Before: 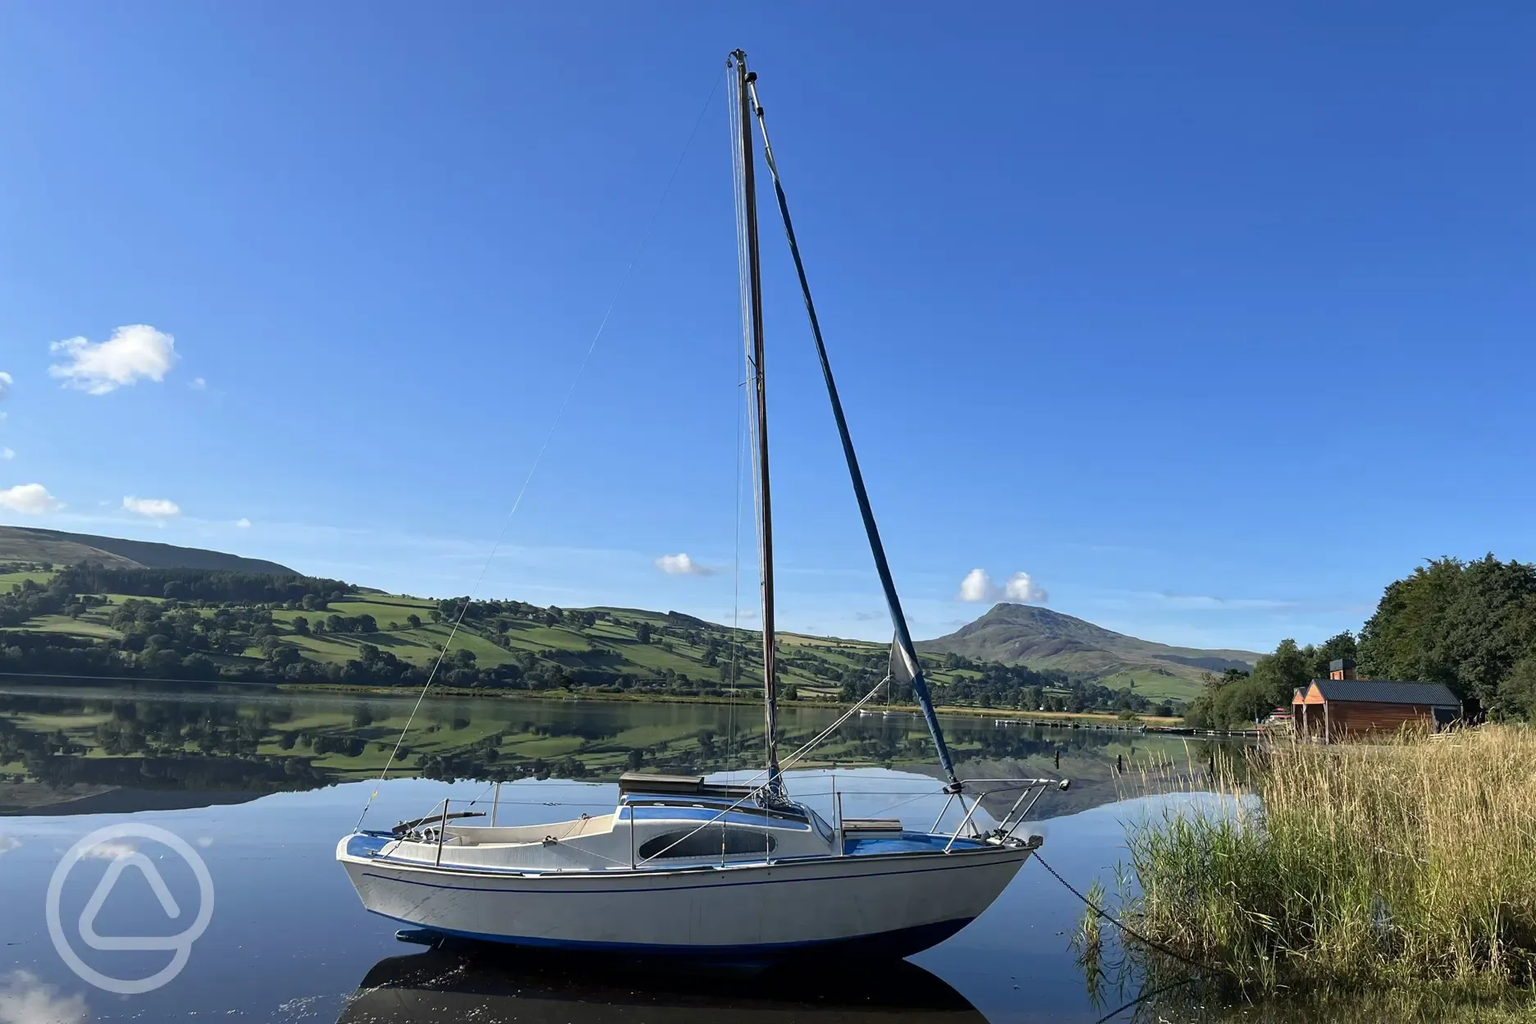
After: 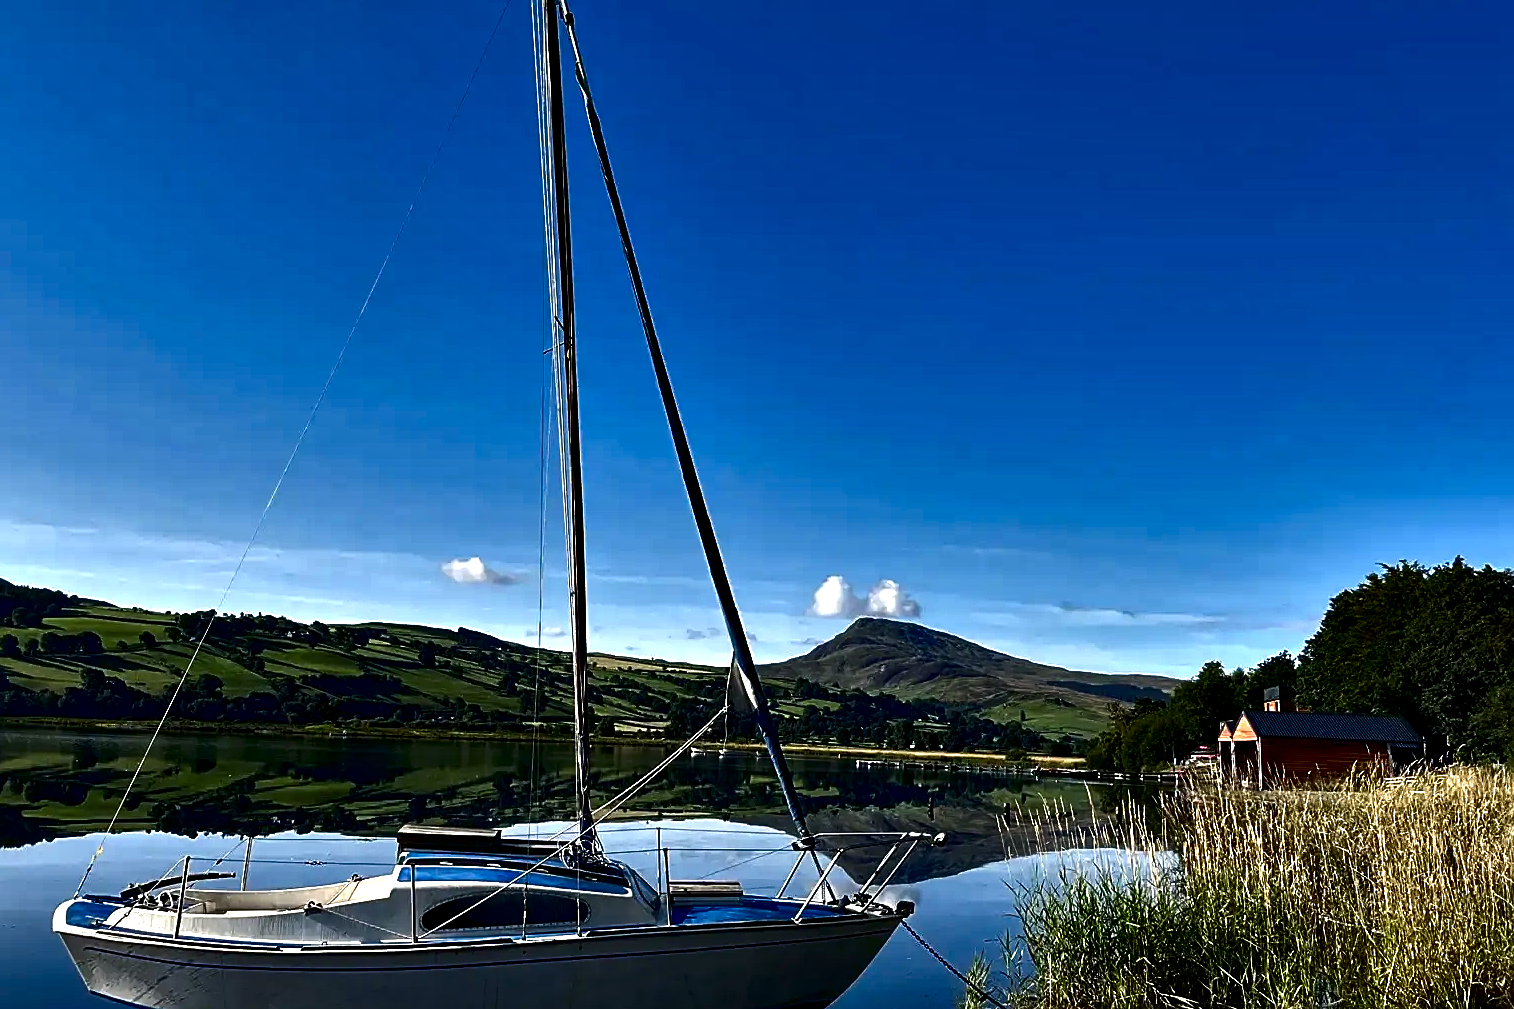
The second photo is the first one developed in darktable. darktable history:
crop: left 19.079%, top 9.425%, right 0.001%, bottom 9.649%
contrast brightness saturation: contrast 0.093, brightness -0.576, saturation 0.168
local contrast: highlights 107%, shadows 98%, detail 119%, midtone range 0.2
contrast equalizer: octaves 7, y [[0.6 ×6], [0.55 ×6], [0 ×6], [0 ×6], [0 ×6]]
color balance rgb: perceptual saturation grading › global saturation 0.608%
shadows and highlights: radius 168.43, shadows 27.72, white point adjustment 3.12, highlights -68.32, soften with gaussian
sharpen: on, module defaults
